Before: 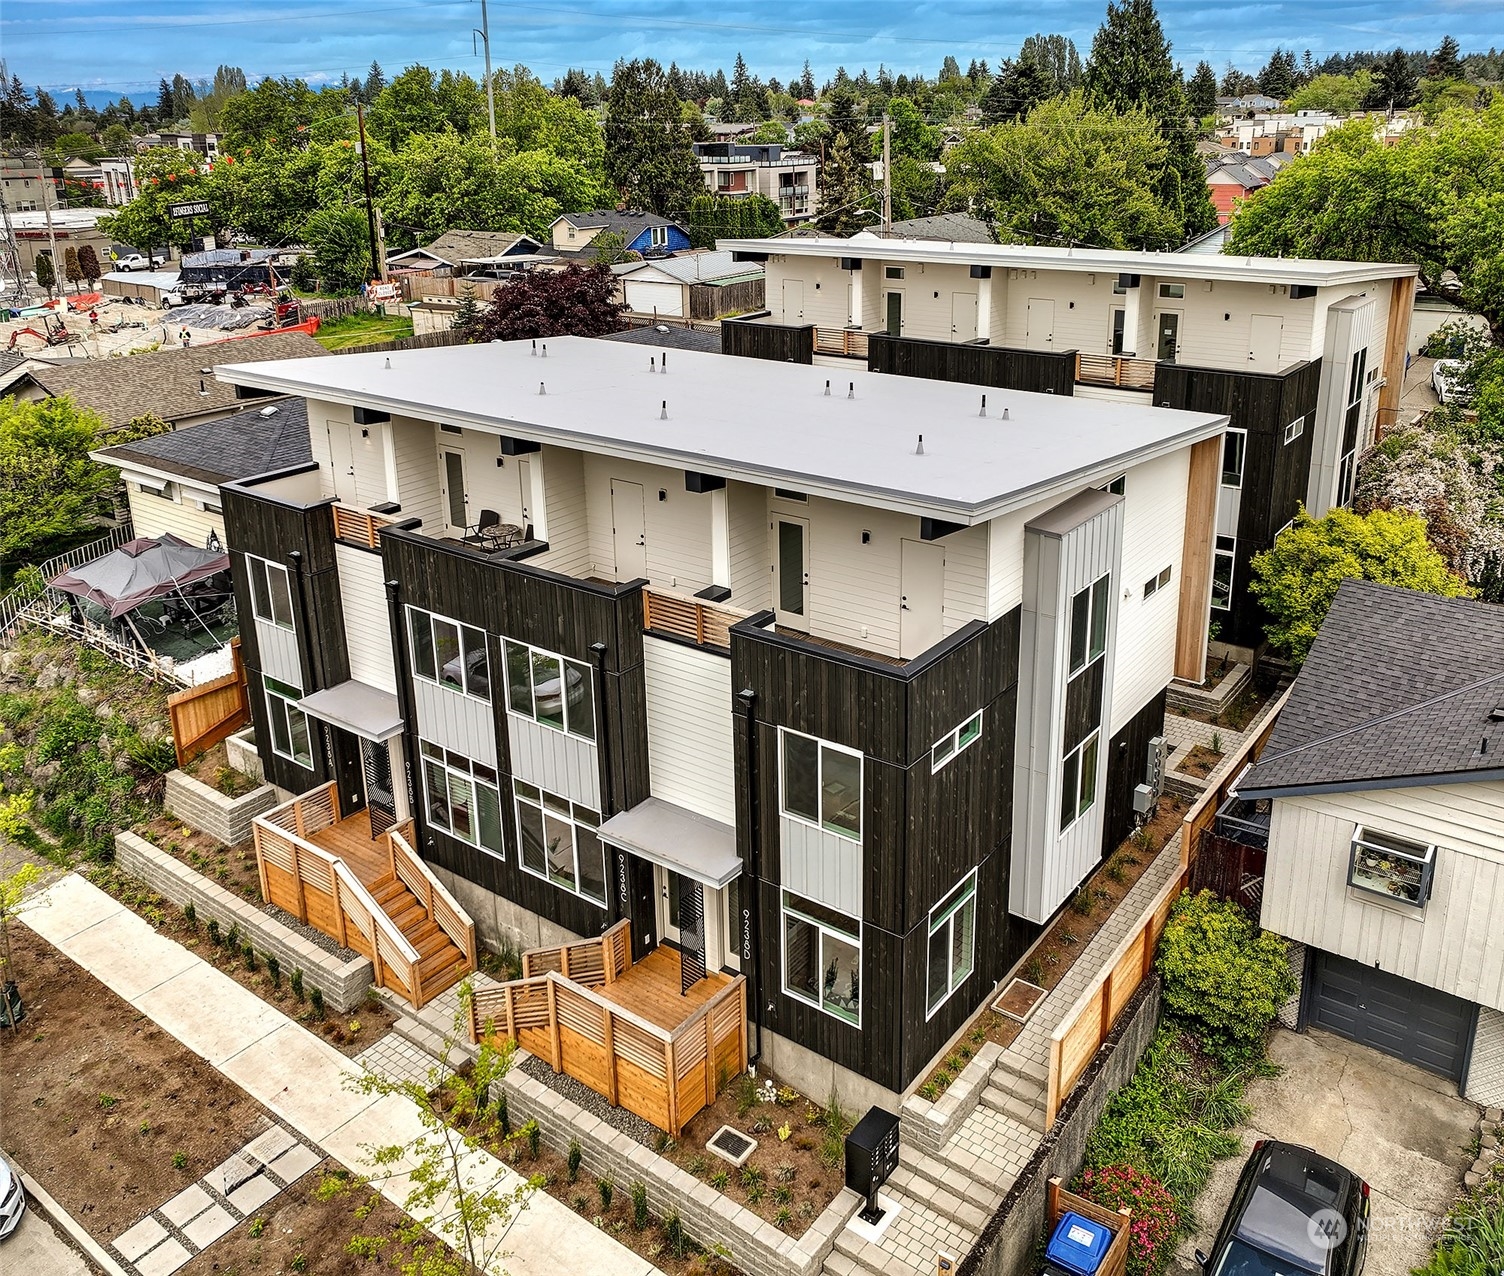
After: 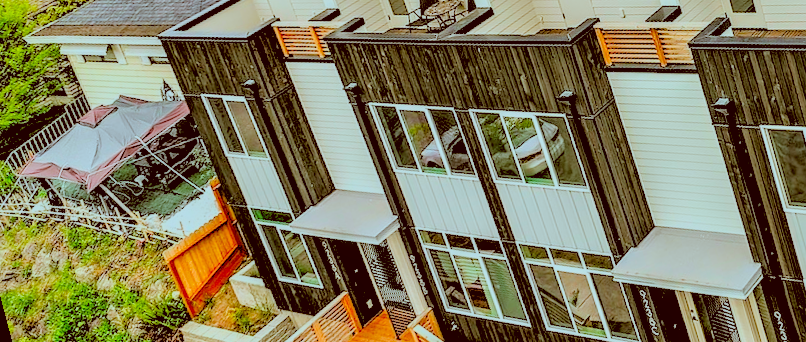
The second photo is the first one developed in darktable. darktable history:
contrast brightness saturation: contrast 0.07, brightness 0.18, saturation 0.4
rgb levels: preserve colors sum RGB, levels [[0.038, 0.433, 0.934], [0, 0.5, 1], [0, 0.5, 1]]
color correction: highlights a* -14.62, highlights b* -16.22, shadows a* 10.12, shadows b* 29.4
crop: top 44.483%, right 43.593%, bottom 12.892%
local contrast: detail 130%
exposure: exposure 0.2 EV, compensate highlight preservation false
filmic rgb: black relative exposure -8.79 EV, white relative exposure 4.98 EV, threshold 6 EV, target black luminance 0%, hardness 3.77, latitude 66.34%, contrast 0.822, highlights saturation mix 10%, shadows ↔ highlights balance 20%, add noise in highlights 0.1, color science v4 (2020), iterations of high-quality reconstruction 0, type of noise poissonian, enable highlight reconstruction true
rotate and perspective: rotation -14.8°, crop left 0.1, crop right 0.903, crop top 0.25, crop bottom 0.748
